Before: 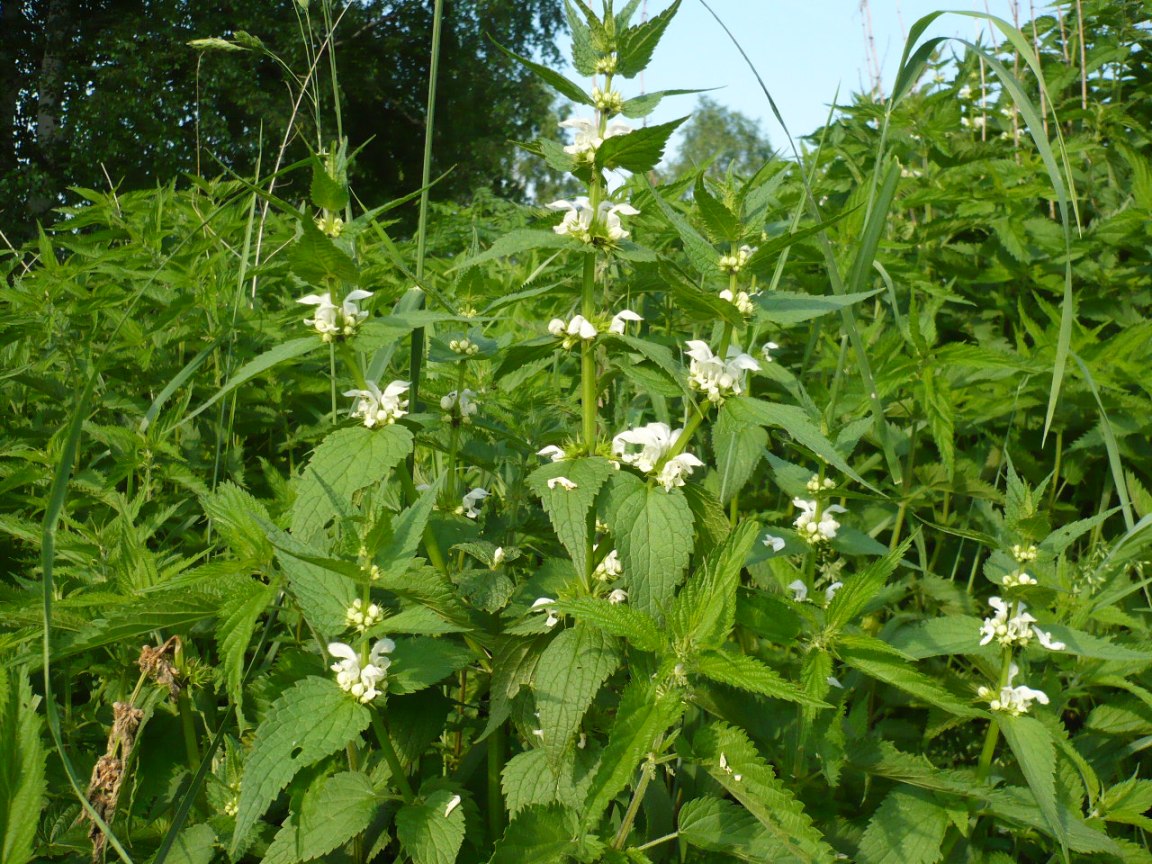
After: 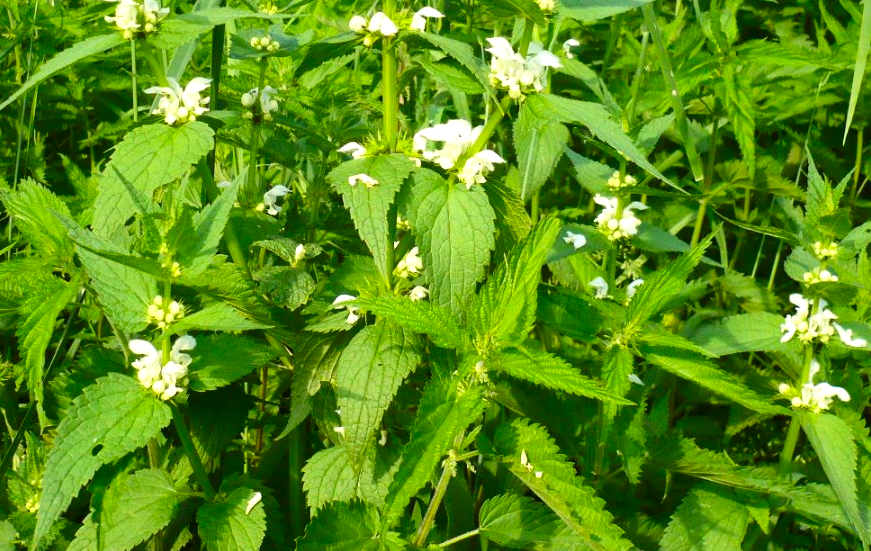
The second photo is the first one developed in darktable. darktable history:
contrast brightness saturation: contrast 0.18, saturation 0.3
crop and rotate: left 17.299%, top 35.115%, right 7.015%, bottom 1.024%
exposure: black level correction 0, exposure 0.5 EV, compensate highlight preservation false
